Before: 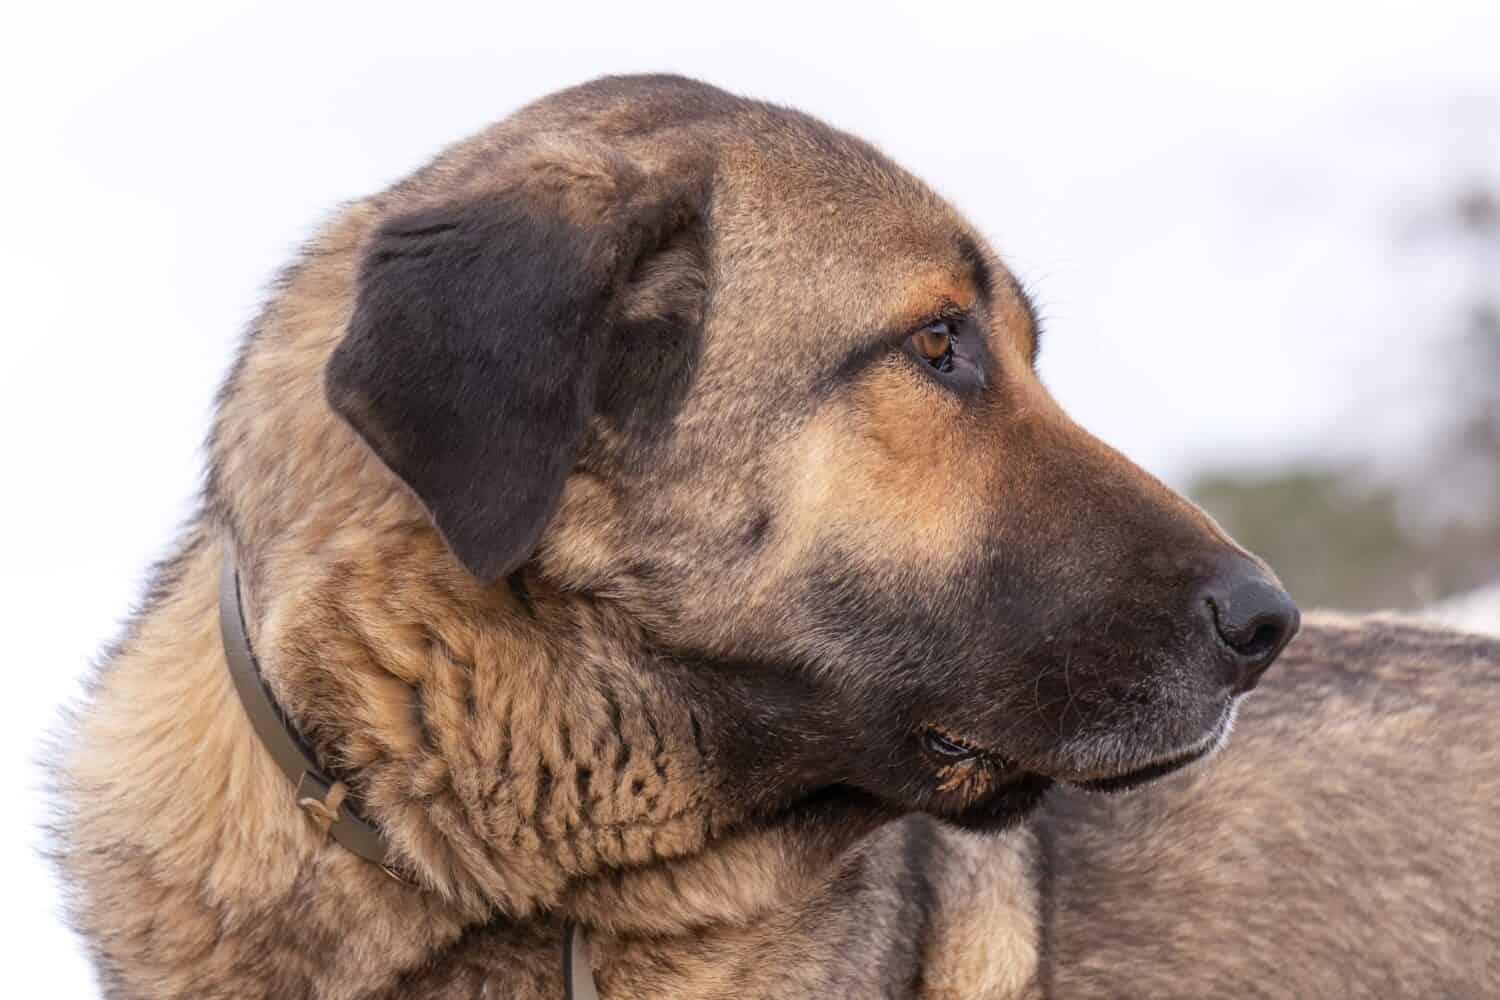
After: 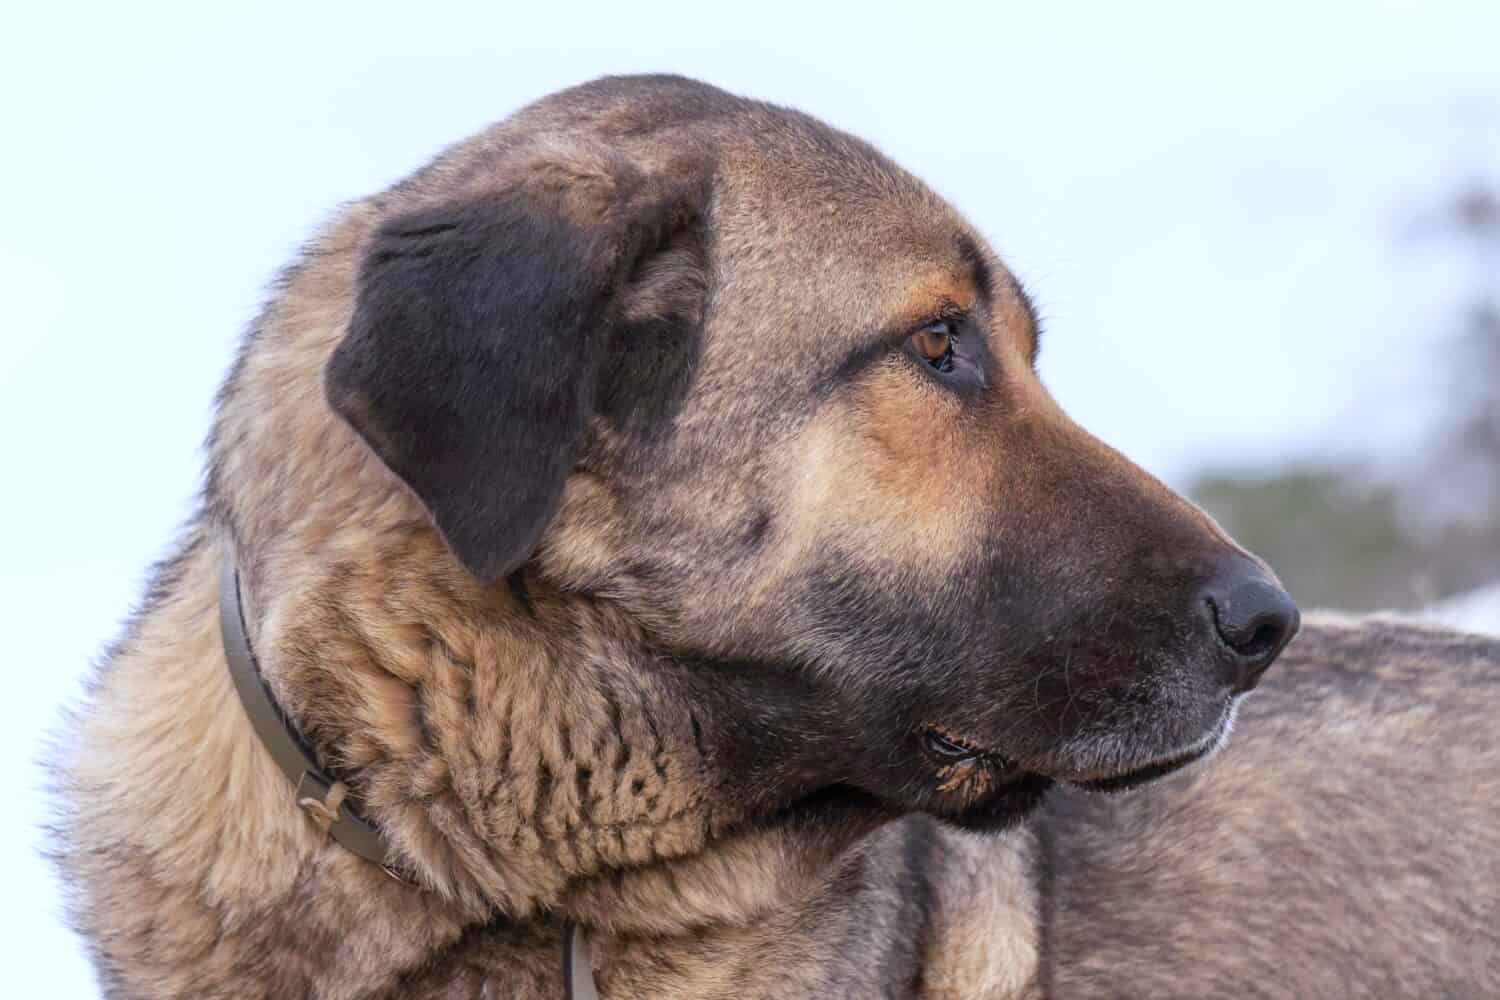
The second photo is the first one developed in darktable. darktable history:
base curve: preserve colors none
color calibration: gray › normalize channels true, x 0.368, y 0.376, temperature 4359.83 K, gamut compression 0.012
